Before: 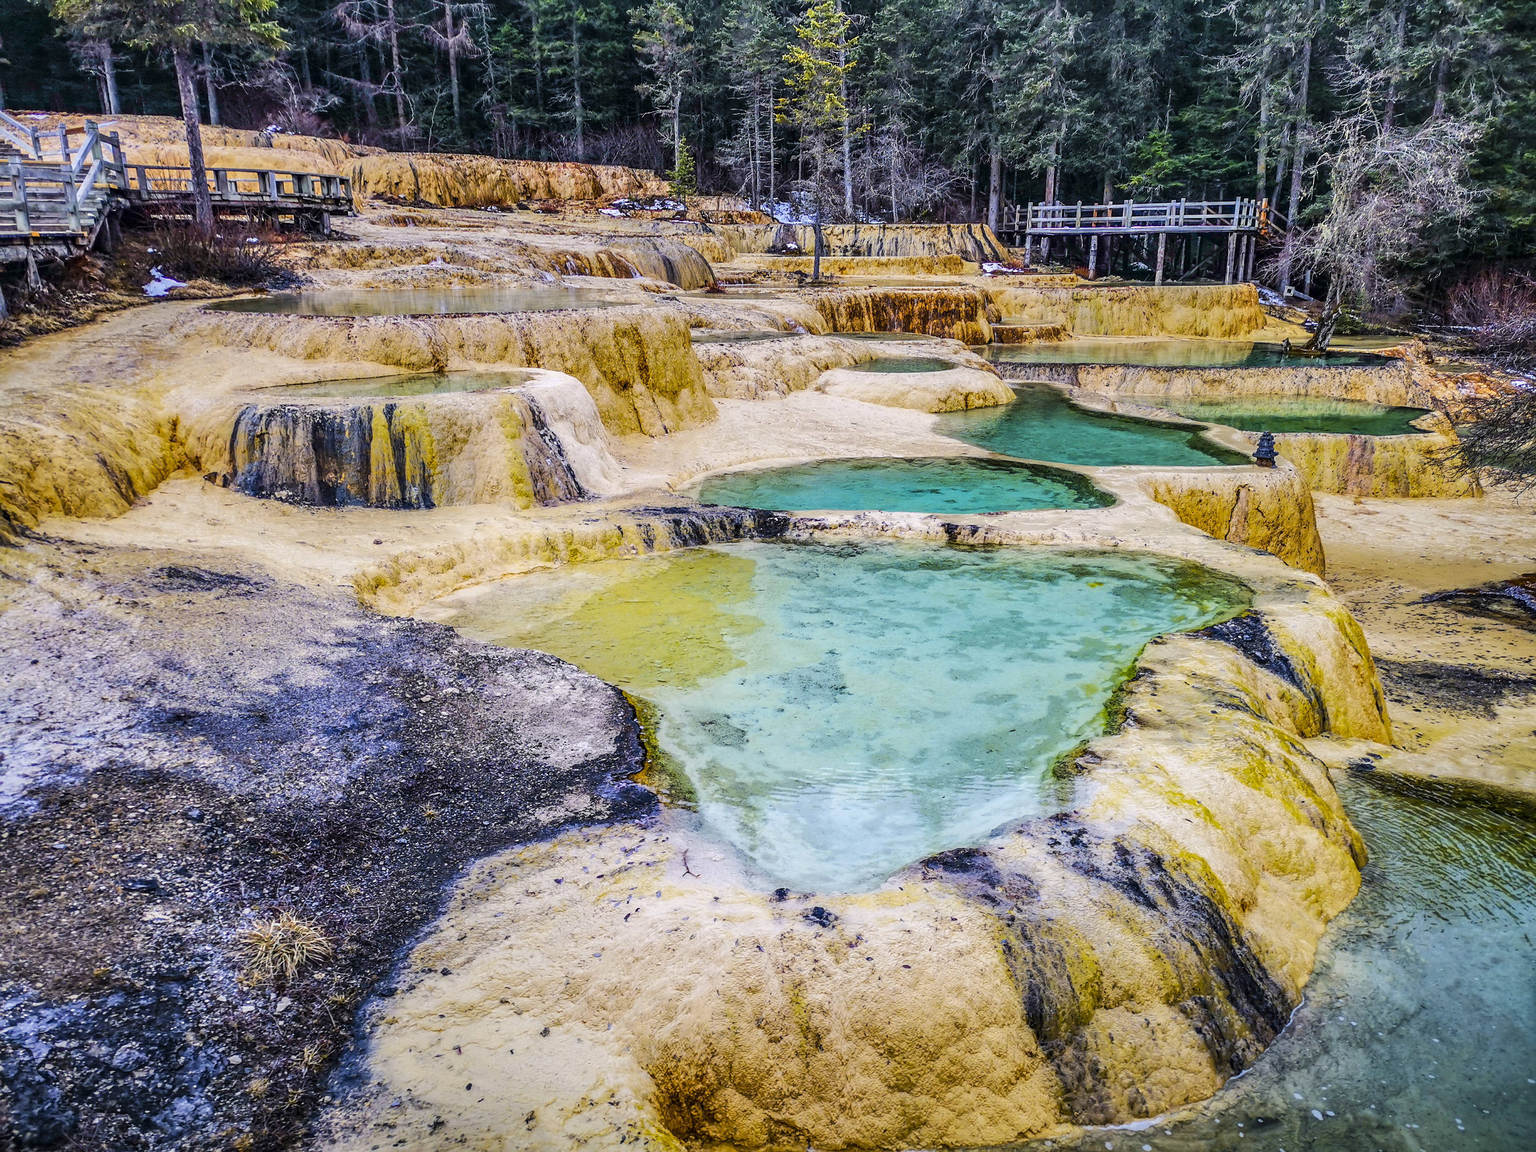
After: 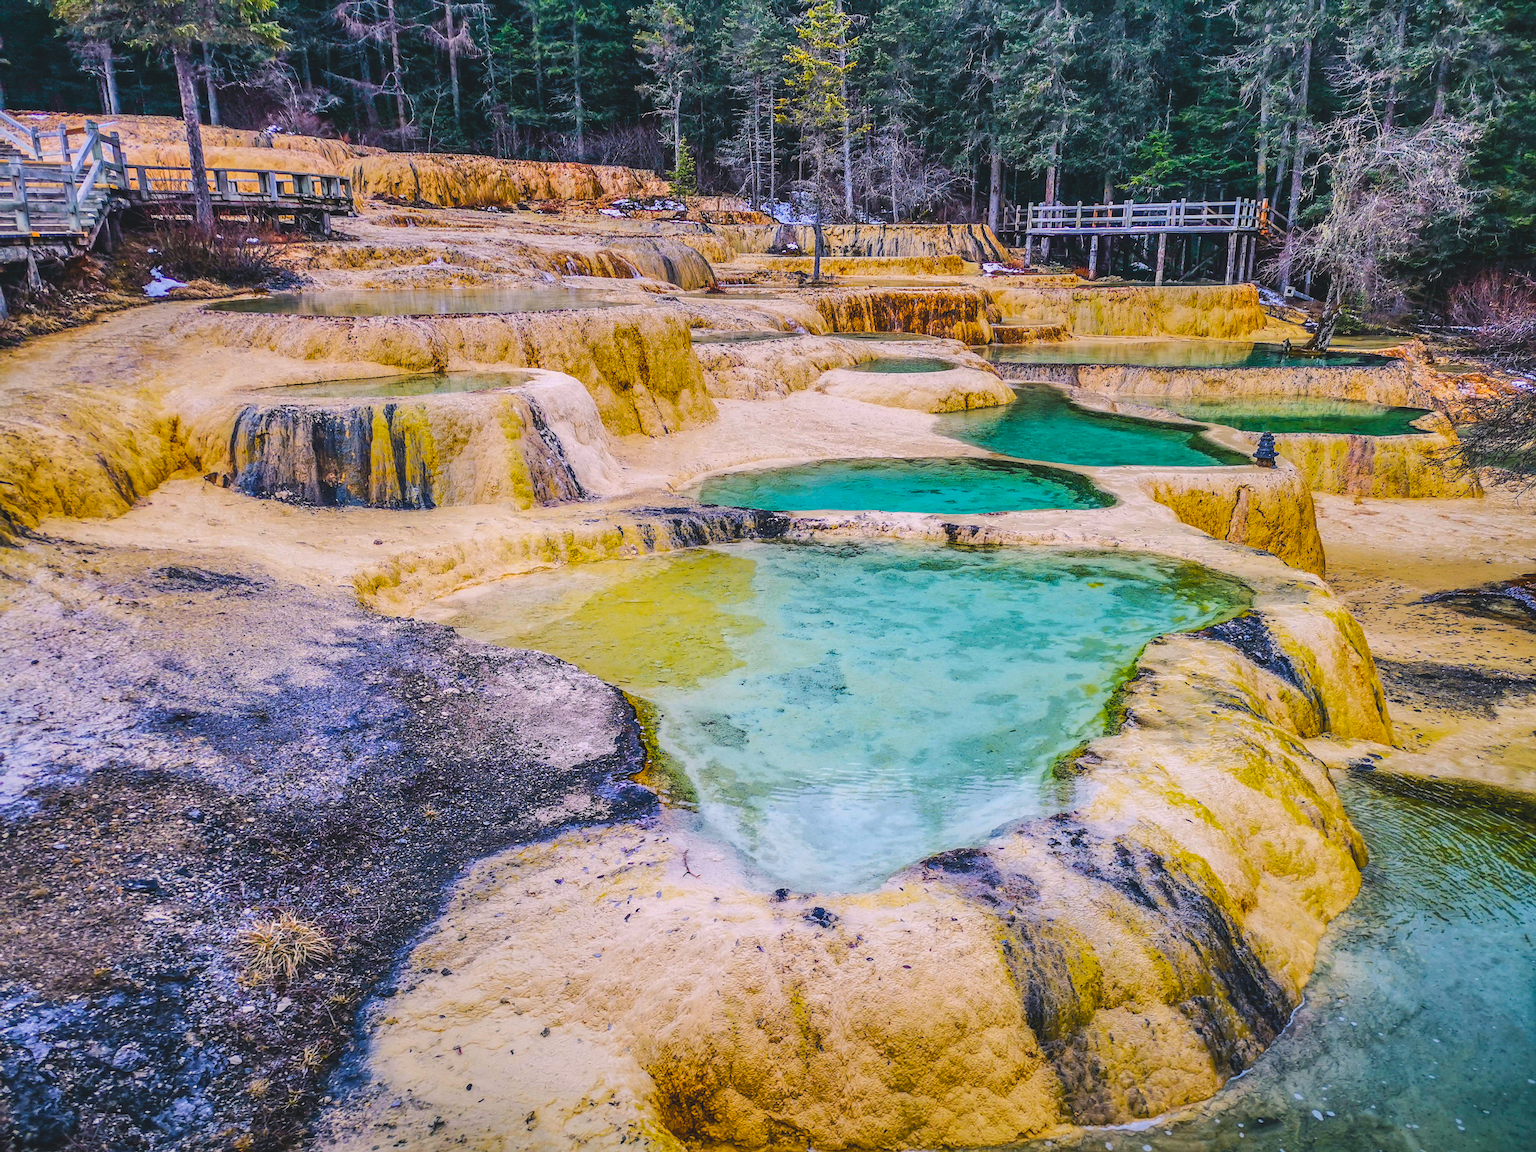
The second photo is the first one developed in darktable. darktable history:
color balance: lift [1.01, 1, 1, 1], gamma [1.097, 1, 1, 1], gain [0.85, 1, 1, 1]
color balance rgb: shadows lift › chroma 2%, shadows lift › hue 217.2°, power › chroma 0.25%, power › hue 60°, highlights gain › chroma 1.5%, highlights gain › hue 309.6°, global offset › luminance -0.5%, perceptual saturation grading › global saturation 15%, global vibrance 20%
